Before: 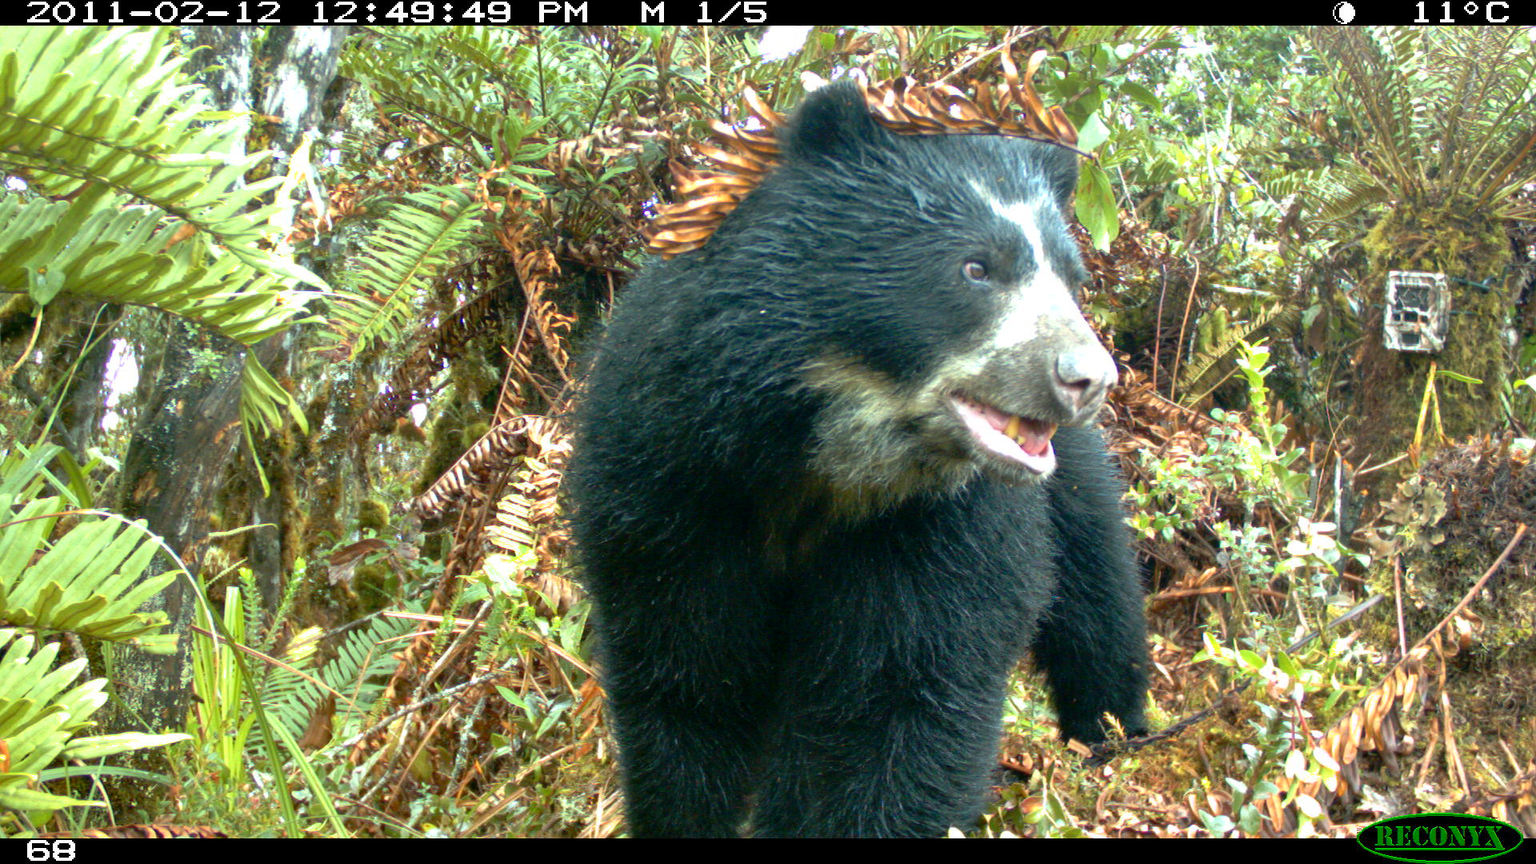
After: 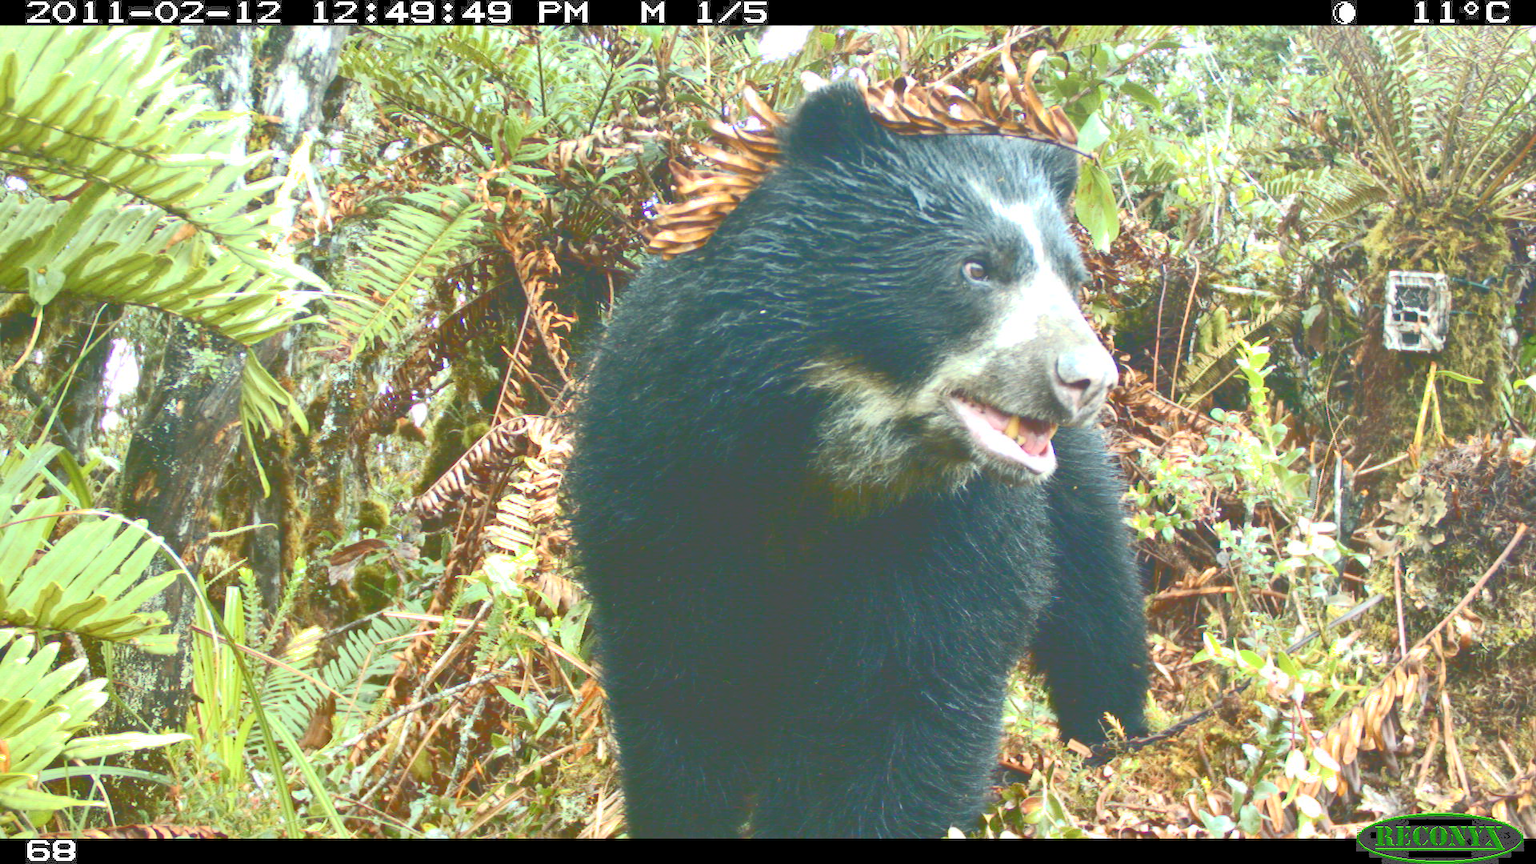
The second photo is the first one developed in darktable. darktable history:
tone curve: curves: ch0 [(0, 0) (0.003, 0.319) (0.011, 0.319) (0.025, 0.323) (0.044, 0.323) (0.069, 0.327) (0.1, 0.33) (0.136, 0.338) (0.177, 0.348) (0.224, 0.361) (0.277, 0.374) (0.335, 0.398) (0.399, 0.444) (0.468, 0.516) (0.543, 0.595) (0.623, 0.694) (0.709, 0.793) (0.801, 0.883) (0.898, 0.942) (1, 1)], color space Lab, independent channels, preserve colors none
base curve: curves: ch0 [(0, 0) (0.262, 0.32) (0.722, 0.705) (1, 1)], preserve colors none
